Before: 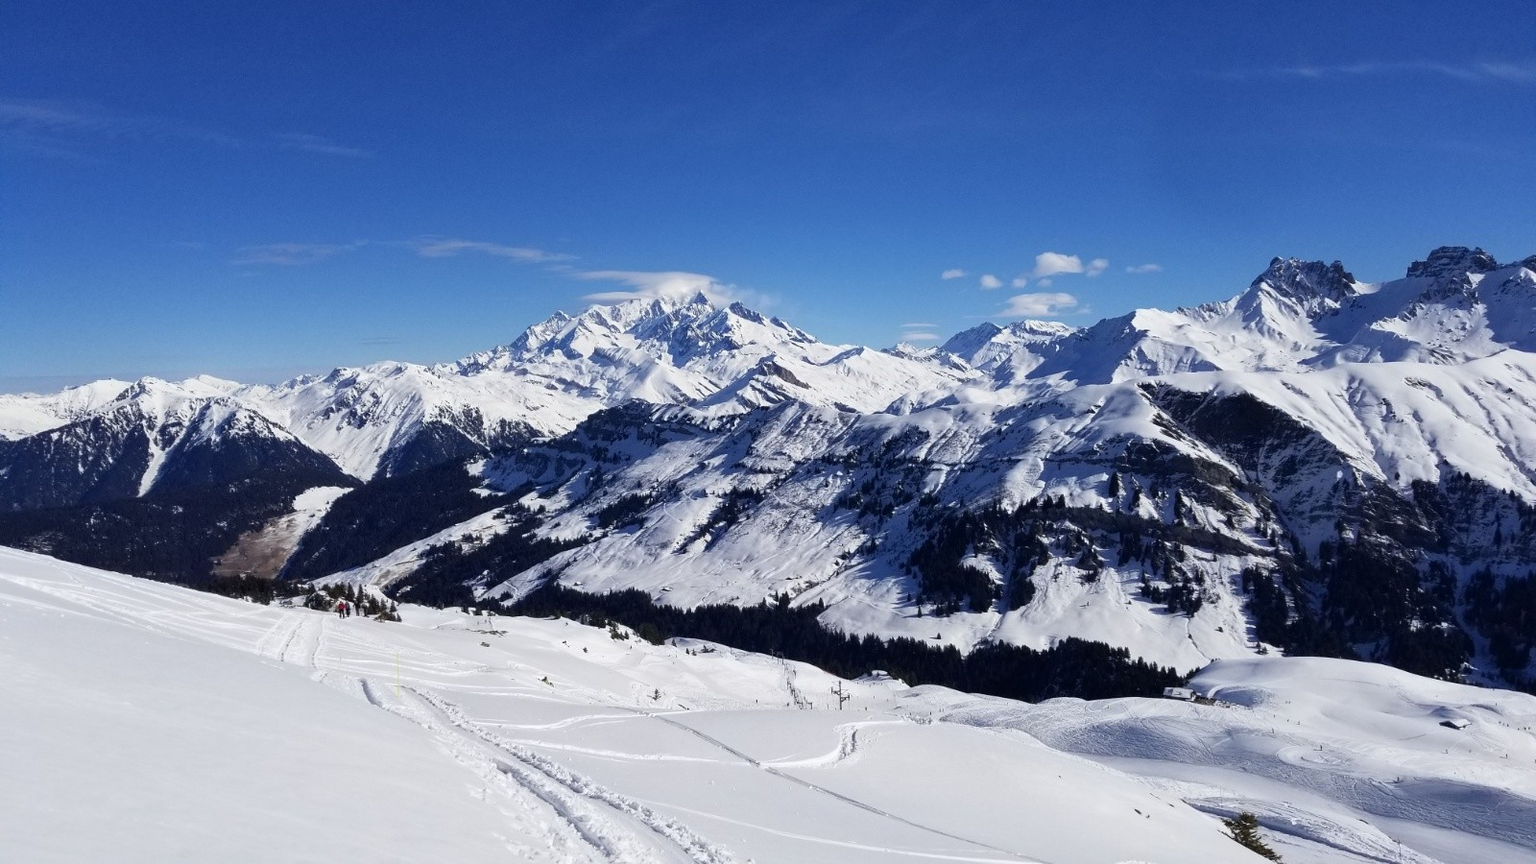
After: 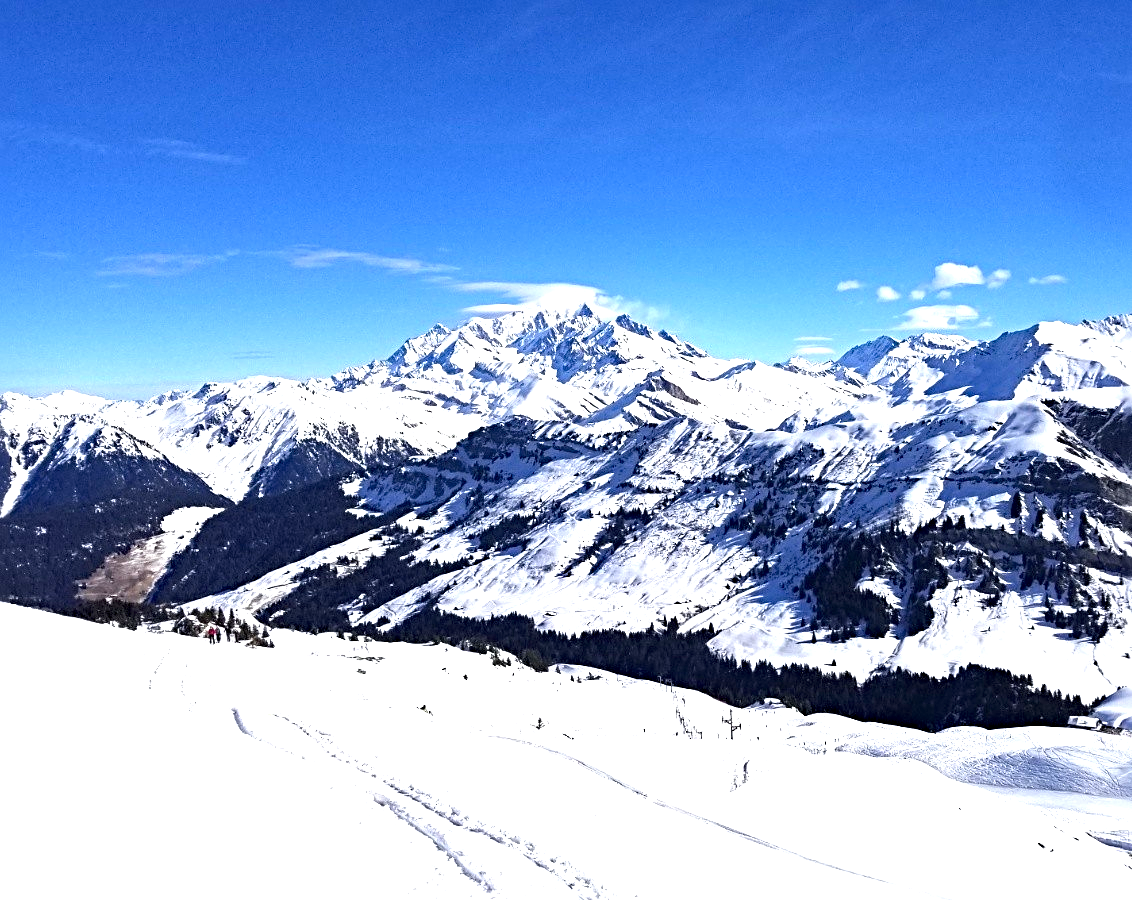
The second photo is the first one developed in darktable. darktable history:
sharpen: radius 4
crop and rotate: left 9.061%, right 20.142%
exposure: black level correction 0, exposure 1.2 EV, compensate highlight preservation false
haze removal: compatibility mode true, adaptive false
